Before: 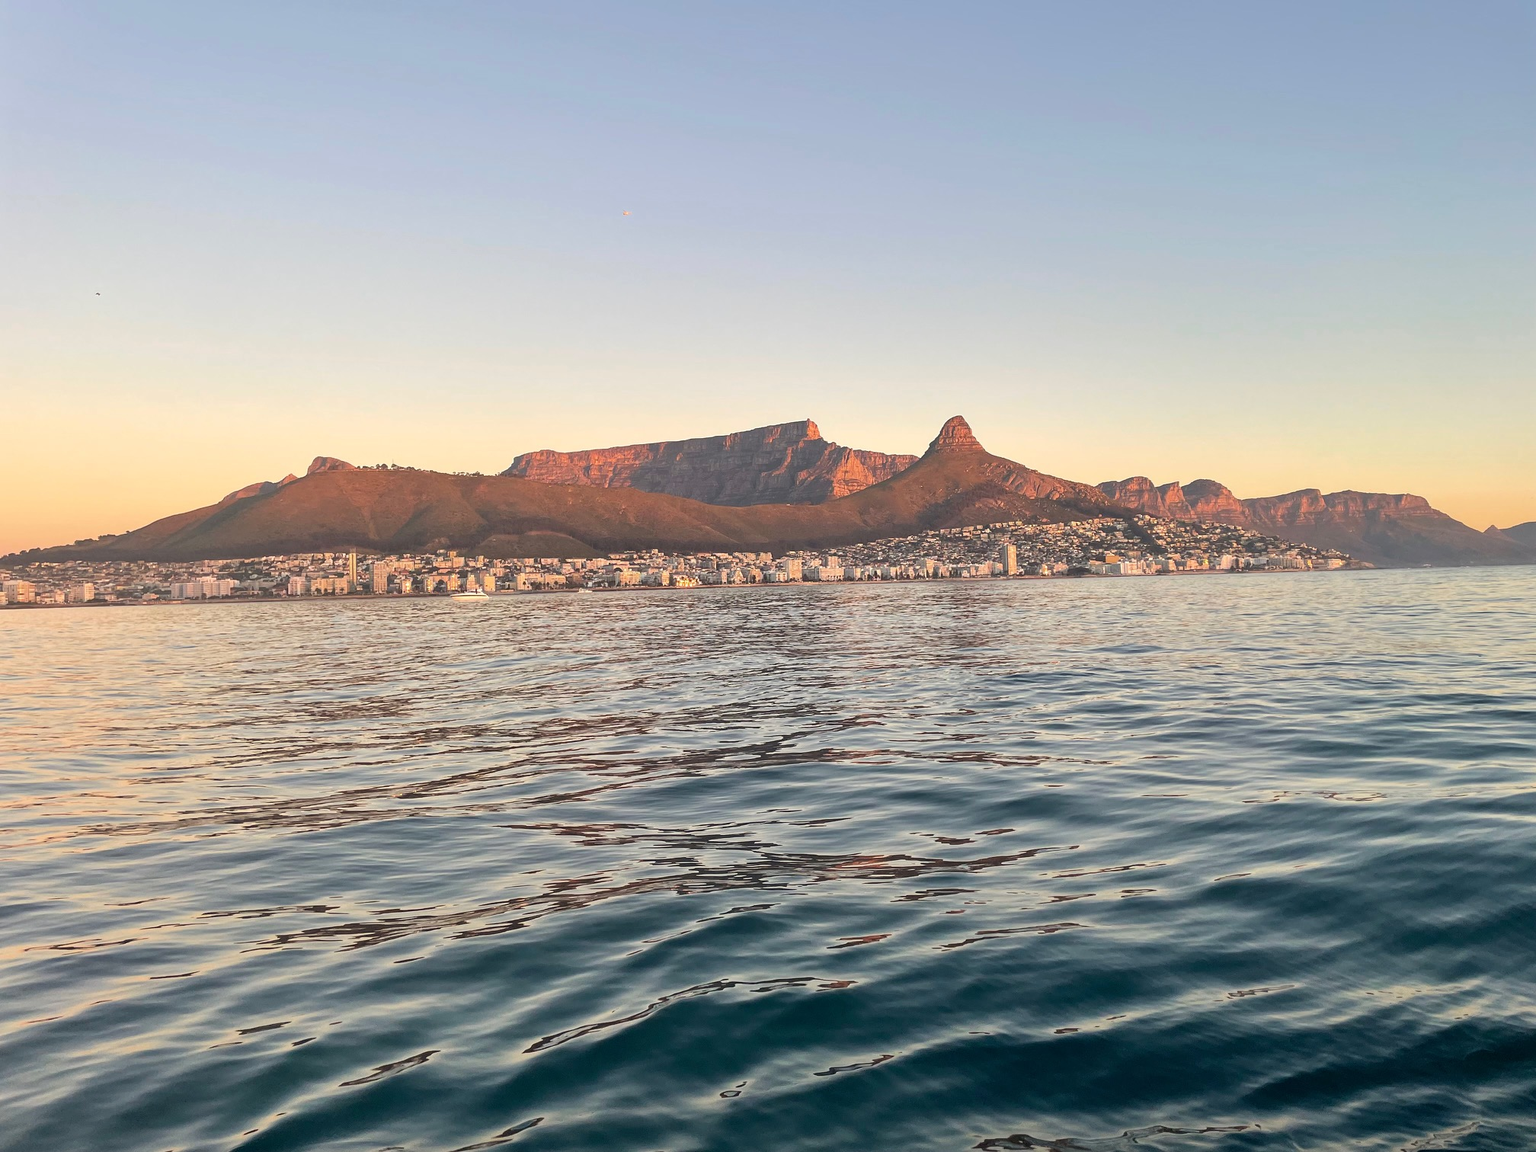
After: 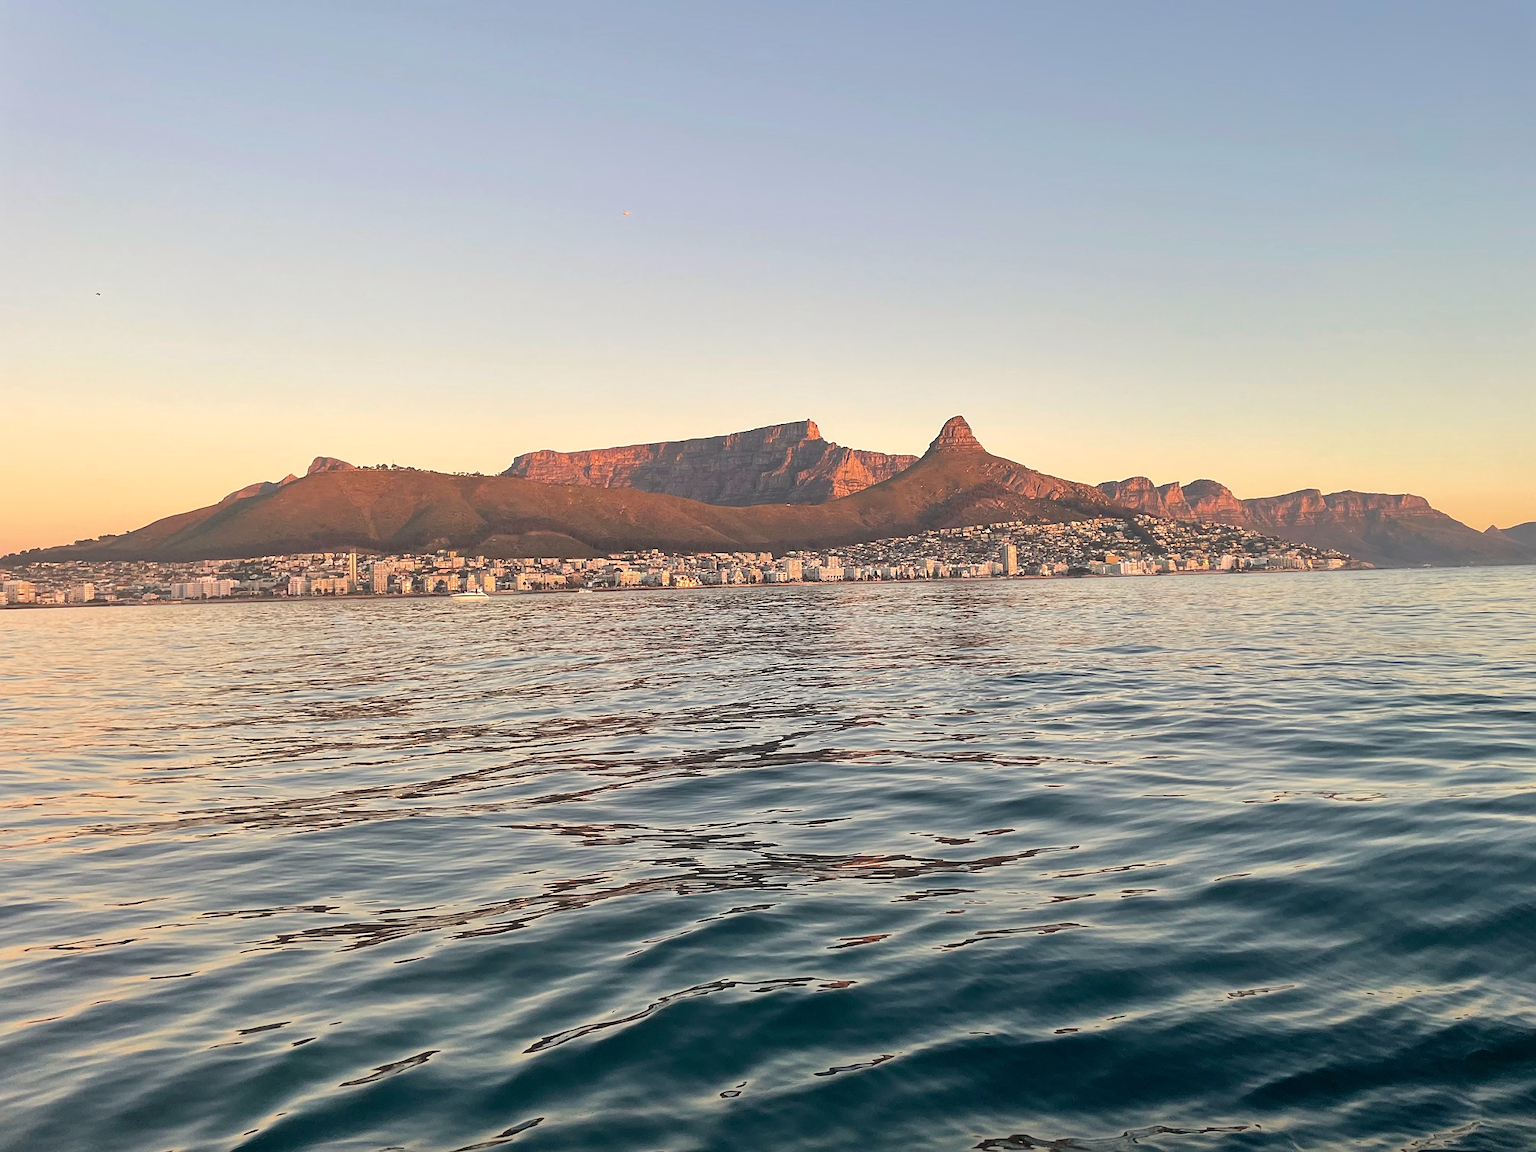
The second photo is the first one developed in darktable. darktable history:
white balance: red 1.009, blue 0.985
sharpen: amount 0.2
